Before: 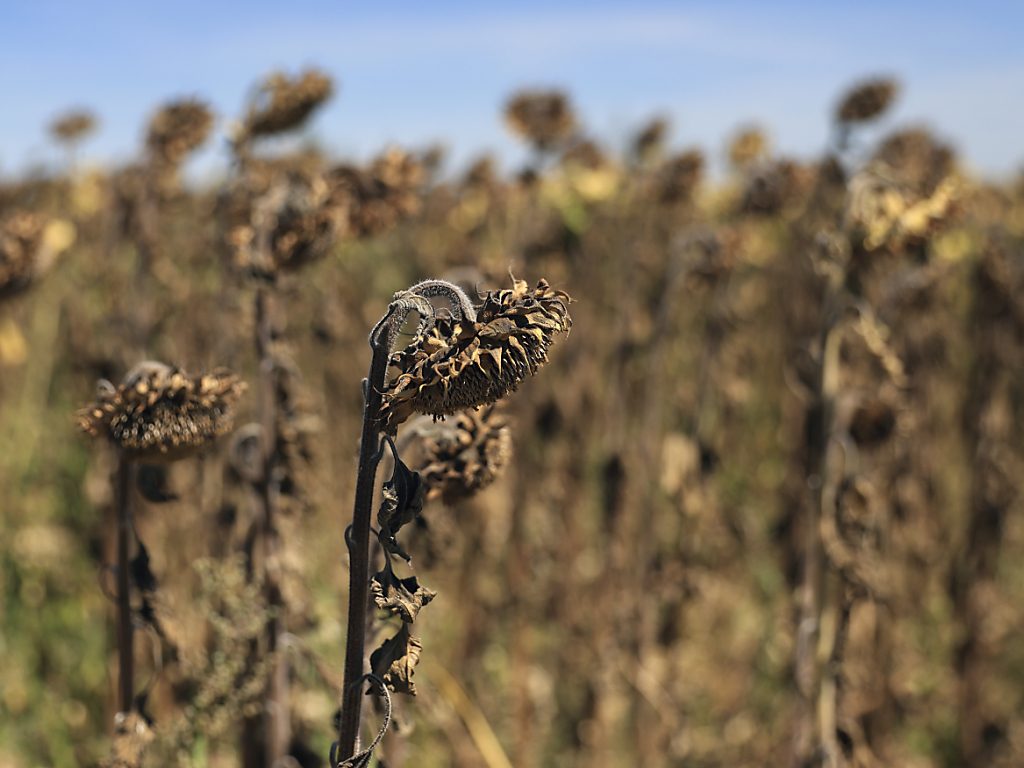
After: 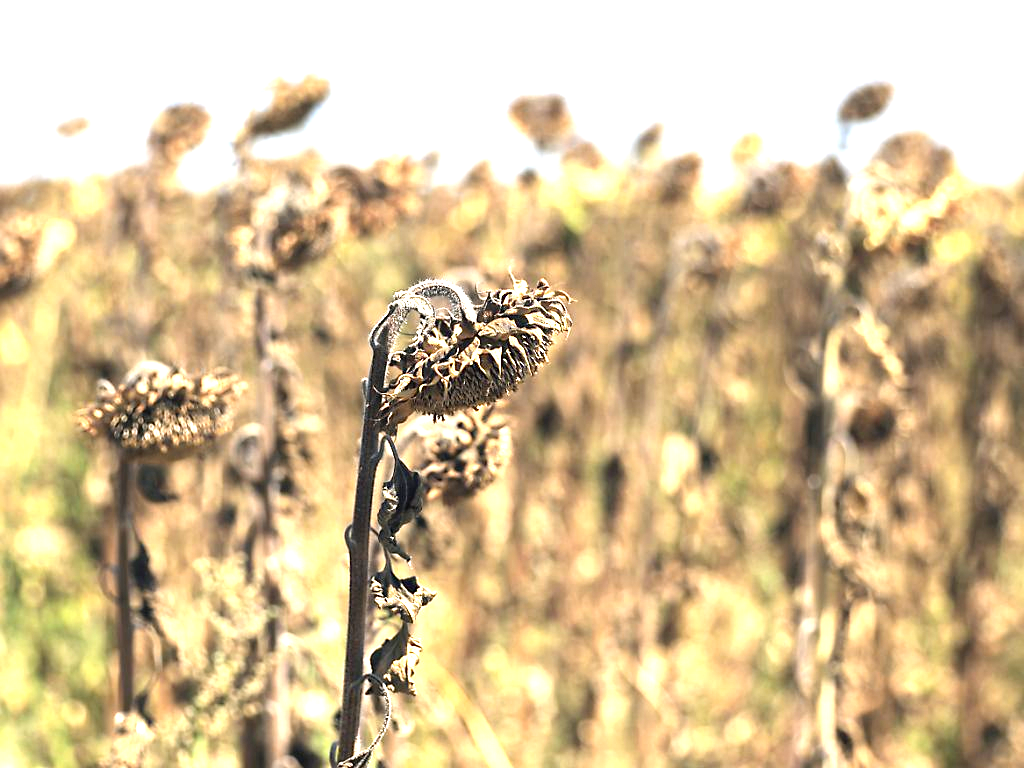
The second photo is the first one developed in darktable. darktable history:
tone equalizer: -8 EV -0.39 EV, -7 EV -0.429 EV, -6 EV -0.31 EV, -5 EV -0.245 EV, -3 EV 0.233 EV, -2 EV 0.336 EV, -1 EV 0.381 EV, +0 EV 0.403 EV
exposure: black level correction 0.001, exposure 1.728 EV, compensate highlight preservation false
